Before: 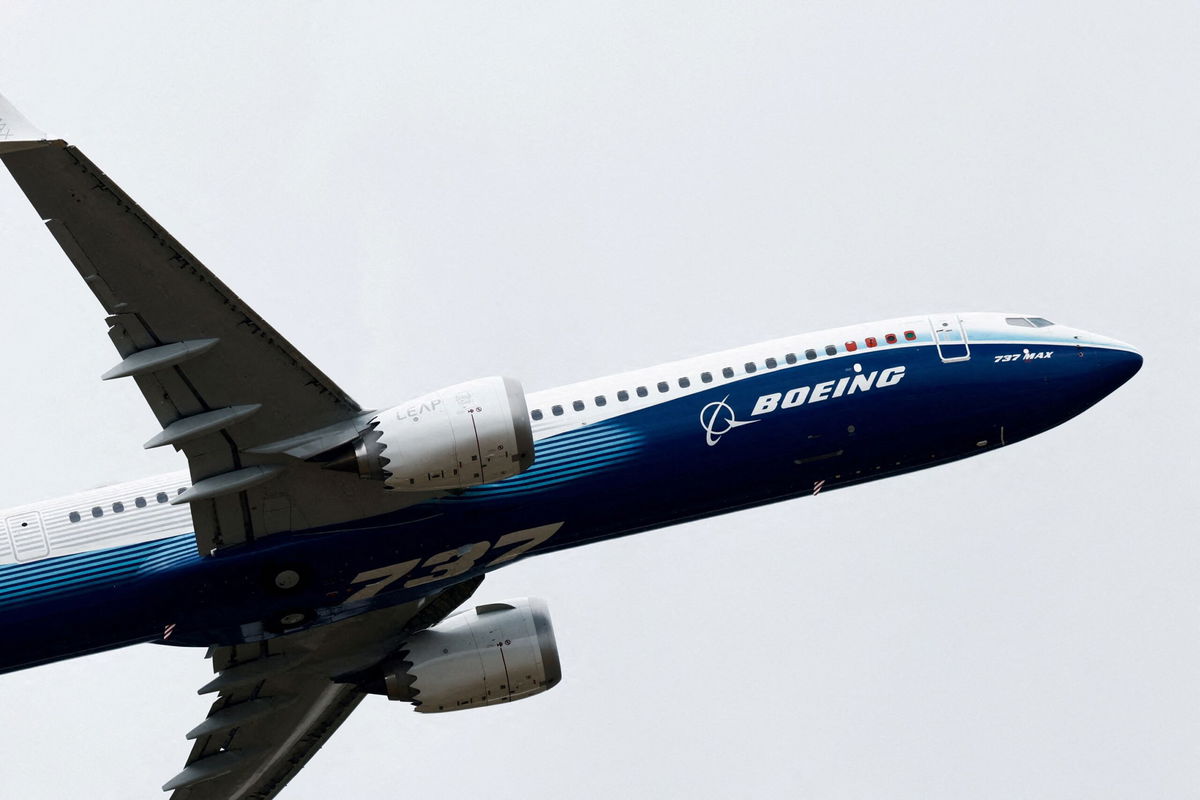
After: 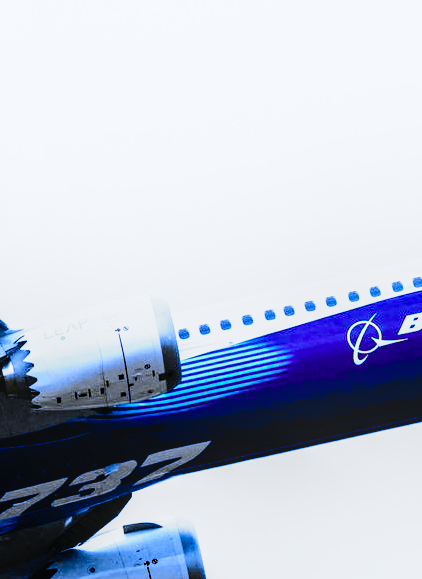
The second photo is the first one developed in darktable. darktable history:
exposure: compensate highlight preservation false
white balance: red 0.766, blue 1.537
color balance: output saturation 120%
base curve: curves: ch0 [(0, 0) (0.012, 0.01) (0.073, 0.168) (0.31, 0.711) (0.645, 0.957) (1, 1)], preserve colors none
haze removal: strength 0.29, distance 0.25, compatibility mode true, adaptive false
crop and rotate: left 29.476%, top 10.214%, right 35.32%, bottom 17.333%
tone curve: curves: ch0 [(0, 0) (0.071, 0.047) (0.266, 0.26) (0.483, 0.554) (0.753, 0.811) (1, 0.983)]; ch1 [(0, 0) (0.346, 0.307) (0.408, 0.387) (0.463, 0.465) (0.482, 0.493) (0.502, 0.499) (0.517, 0.502) (0.55, 0.548) (0.597, 0.61) (0.651, 0.698) (1, 1)]; ch2 [(0, 0) (0.346, 0.34) (0.434, 0.46) (0.485, 0.494) (0.5, 0.498) (0.517, 0.506) (0.526, 0.545) (0.583, 0.61) (0.625, 0.659) (1, 1)], color space Lab, independent channels, preserve colors none
local contrast: on, module defaults
